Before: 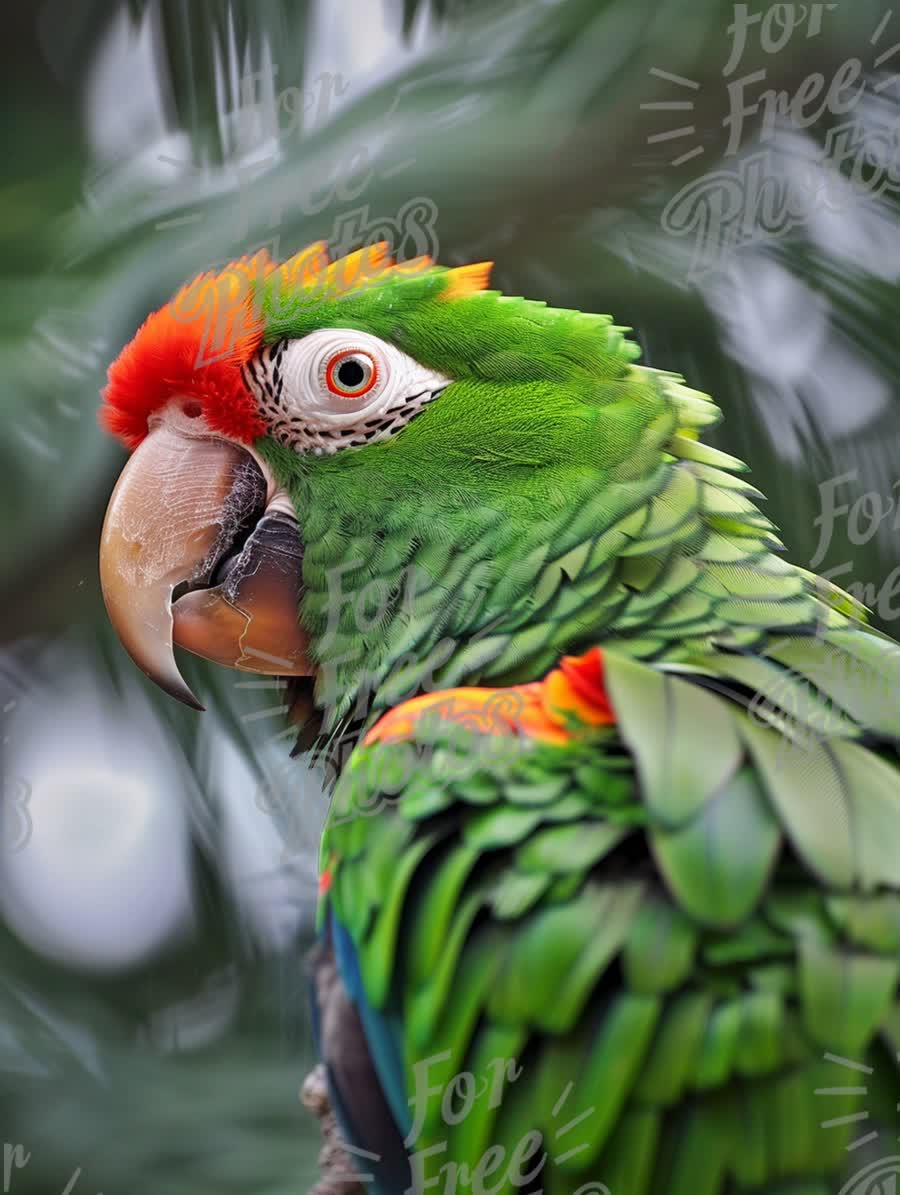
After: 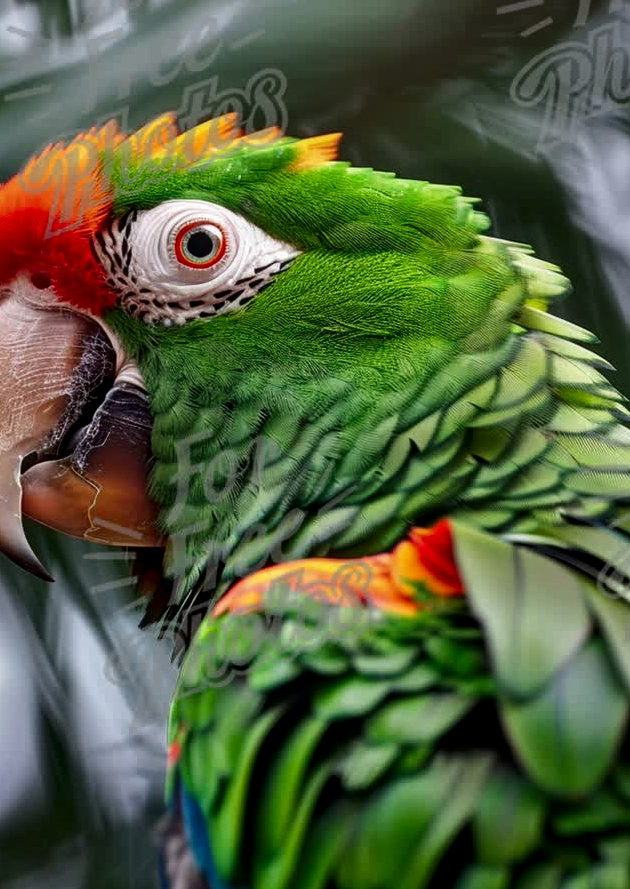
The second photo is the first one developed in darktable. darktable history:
local contrast: on, module defaults
crop and rotate: left 16.864%, top 10.862%, right 13.035%, bottom 14.667%
tone curve: curves: ch0 [(0, 0) (0.153, 0.056) (1, 1)], color space Lab, independent channels, preserve colors none
